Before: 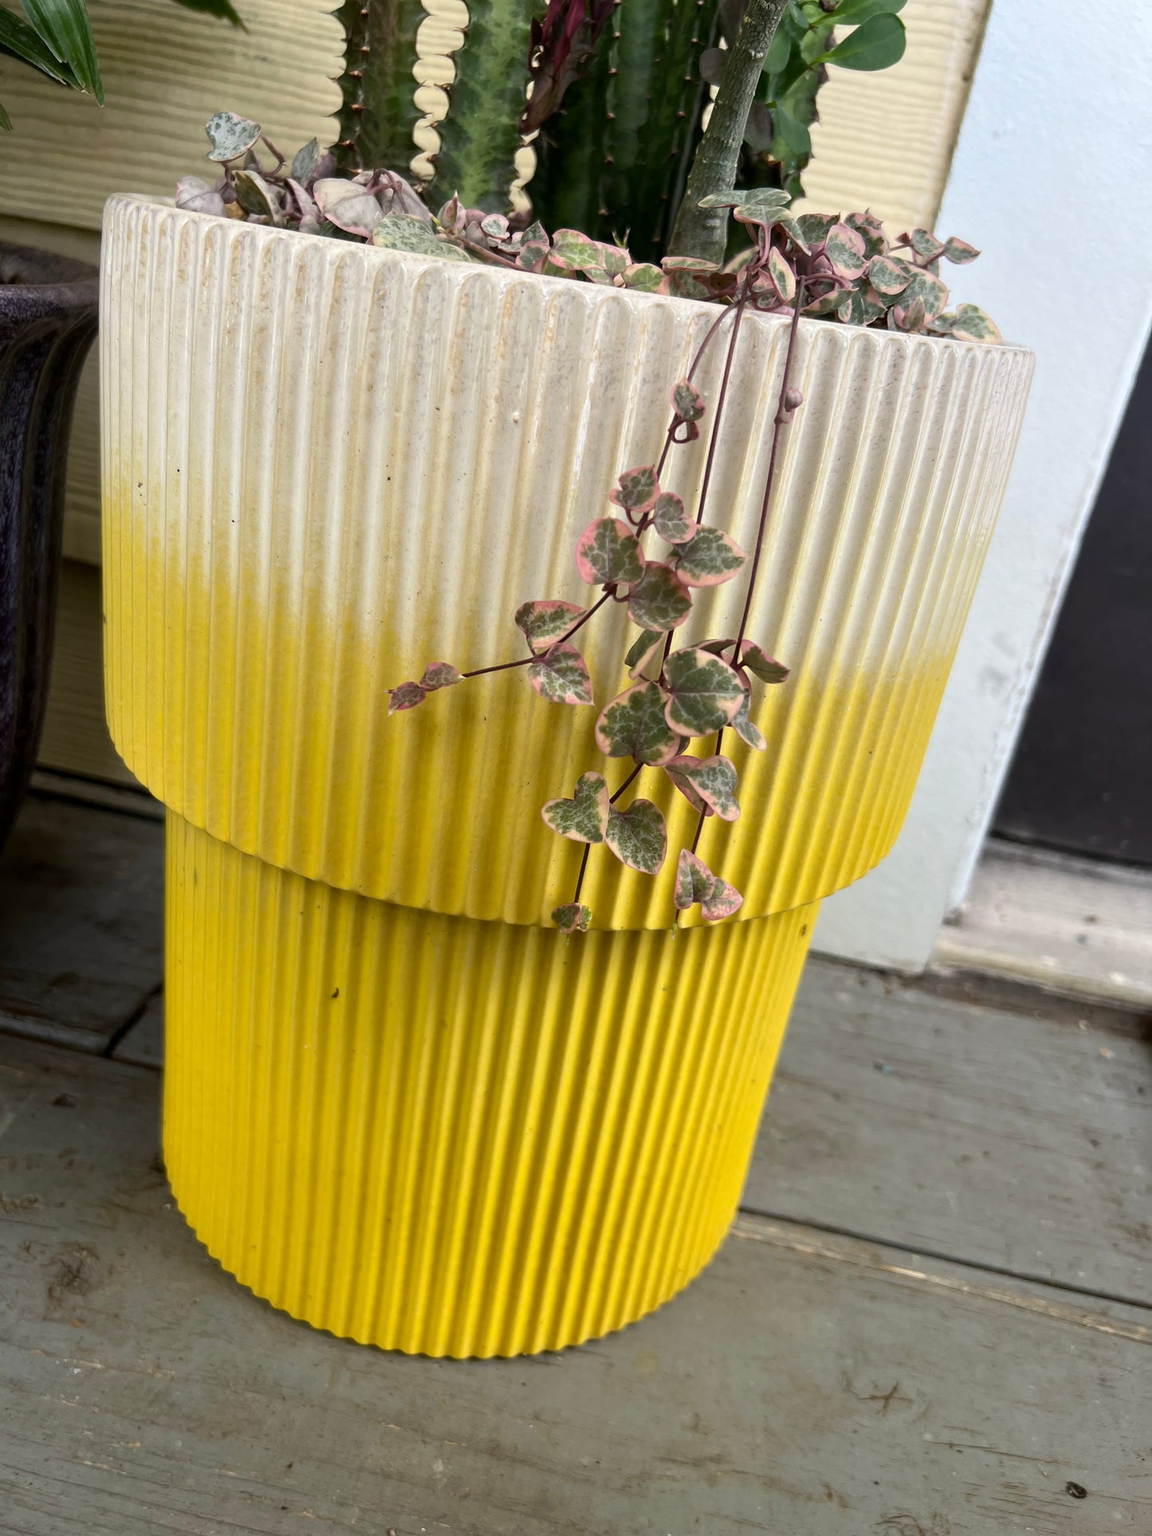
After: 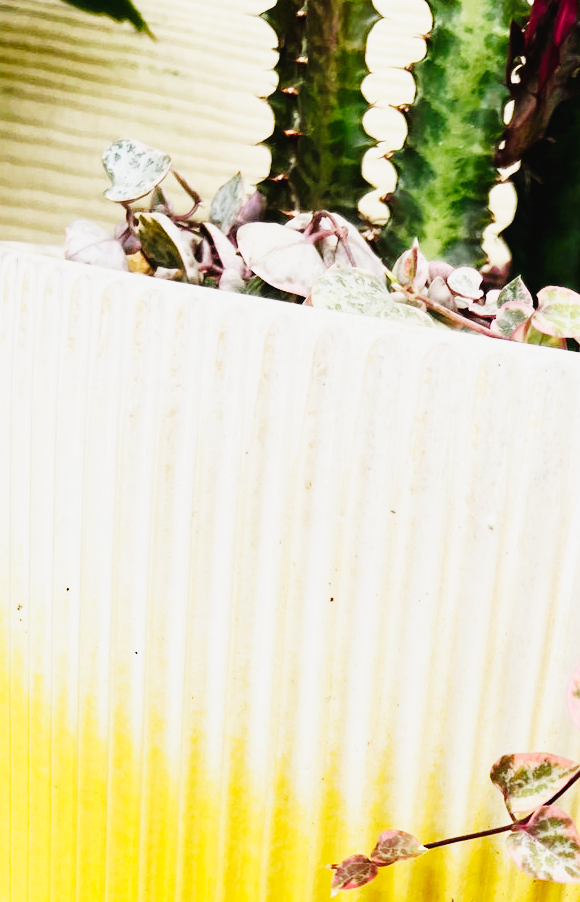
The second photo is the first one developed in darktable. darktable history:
tone curve: curves: ch0 [(0, 0.021) (0.049, 0.044) (0.158, 0.113) (0.351, 0.331) (0.485, 0.505) (0.656, 0.696) (0.868, 0.887) (1, 0.969)]; ch1 [(0, 0) (0.322, 0.328) (0.434, 0.438) (0.473, 0.477) (0.502, 0.503) (0.522, 0.526) (0.564, 0.591) (0.602, 0.632) (0.677, 0.701) (0.859, 0.885) (1, 1)]; ch2 [(0, 0) (0.33, 0.301) (0.452, 0.434) (0.502, 0.505) (0.535, 0.554) (0.565, 0.598) (0.618, 0.629) (1, 1)], preserve colors none
base curve: curves: ch0 [(0, 0) (0.007, 0.004) (0.027, 0.03) (0.046, 0.07) (0.207, 0.54) (0.442, 0.872) (0.673, 0.972) (1, 1)], preserve colors none
crop and rotate: left 10.836%, top 0.07%, right 48.961%, bottom 53.106%
tone equalizer: smoothing diameter 2%, edges refinement/feathering 21.43, mask exposure compensation -1.57 EV, filter diffusion 5
